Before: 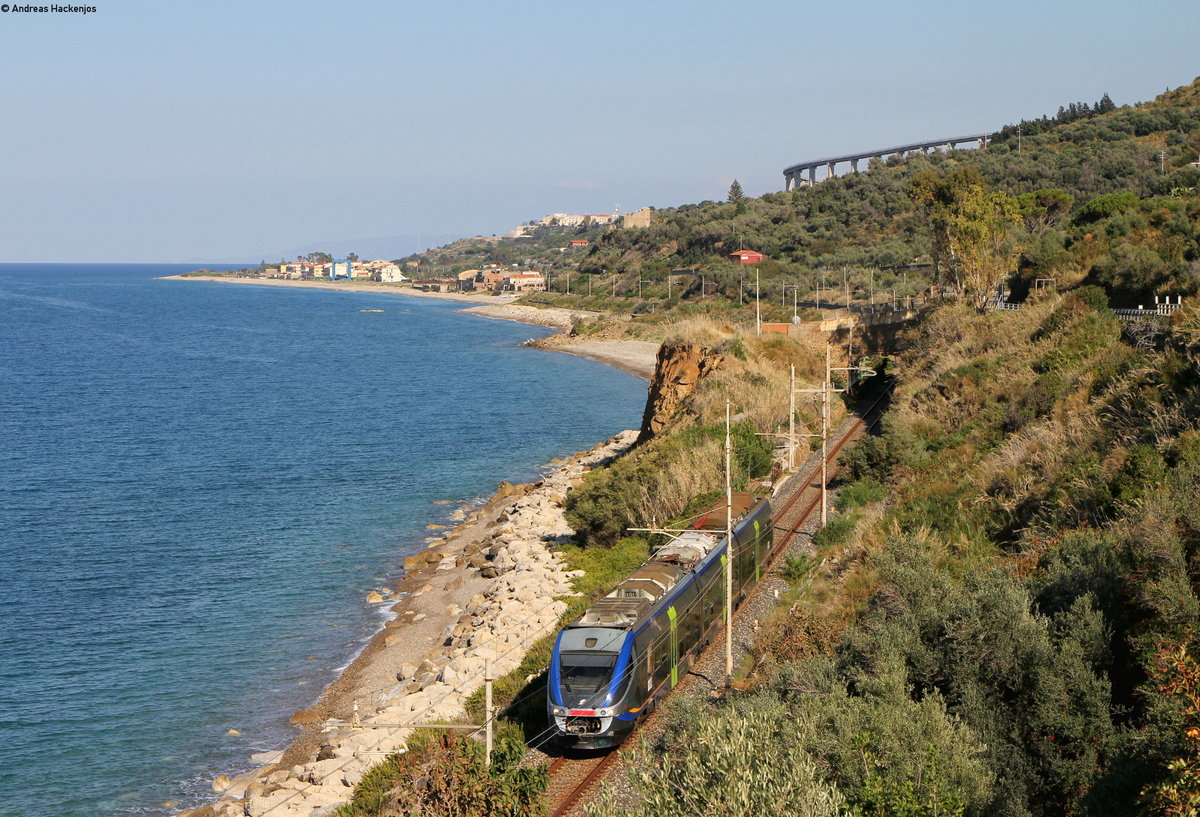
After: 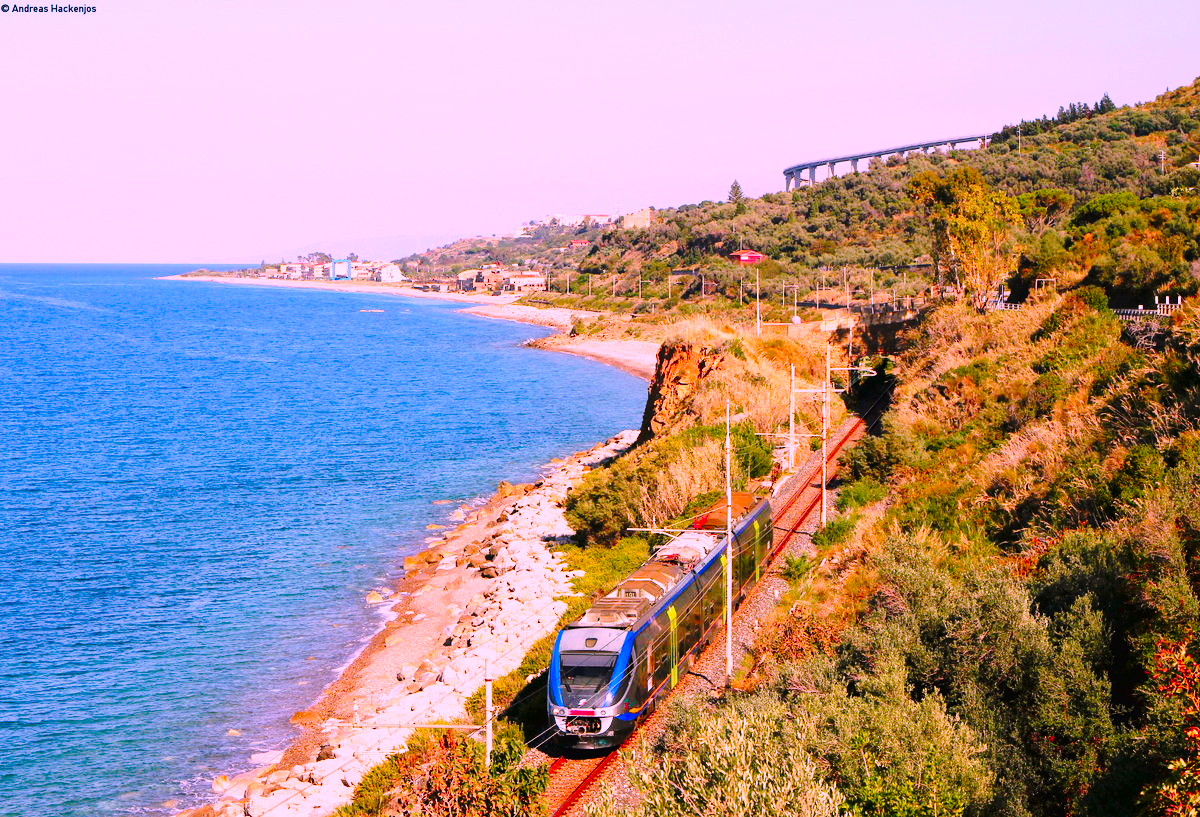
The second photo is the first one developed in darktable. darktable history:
color correction: highlights a* 19.12, highlights b* -11.56, saturation 1.67
base curve: curves: ch0 [(0, 0) (0.036, 0.037) (0.121, 0.228) (0.46, 0.76) (0.859, 0.983) (1, 1)], preserve colors none
